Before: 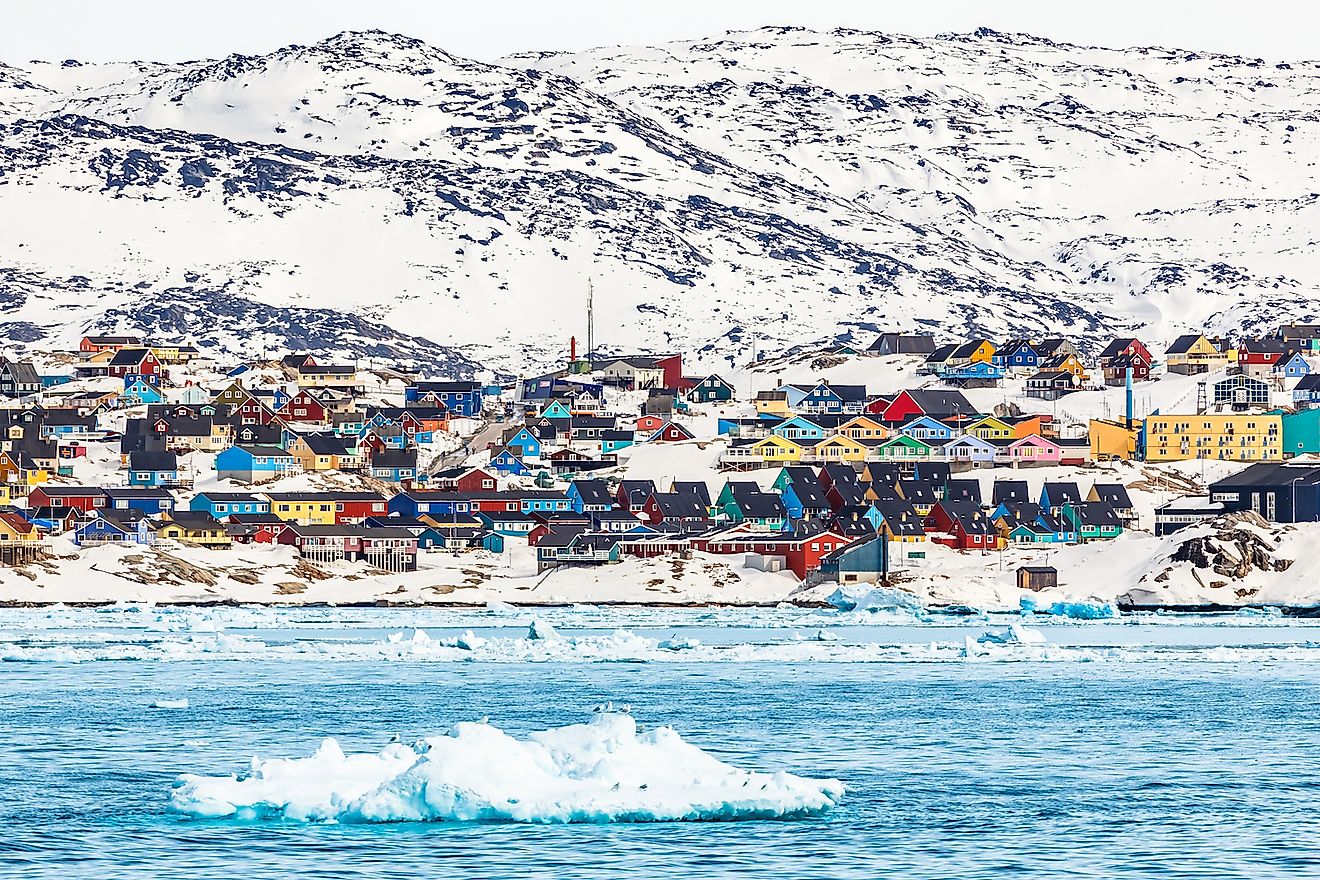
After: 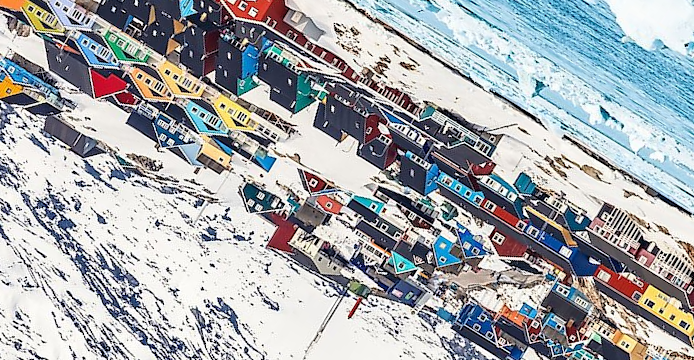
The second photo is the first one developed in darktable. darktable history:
crop and rotate: angle 148.23°, left 9.217%, top 15.622%, right 4.47%, bottom 17.167%
